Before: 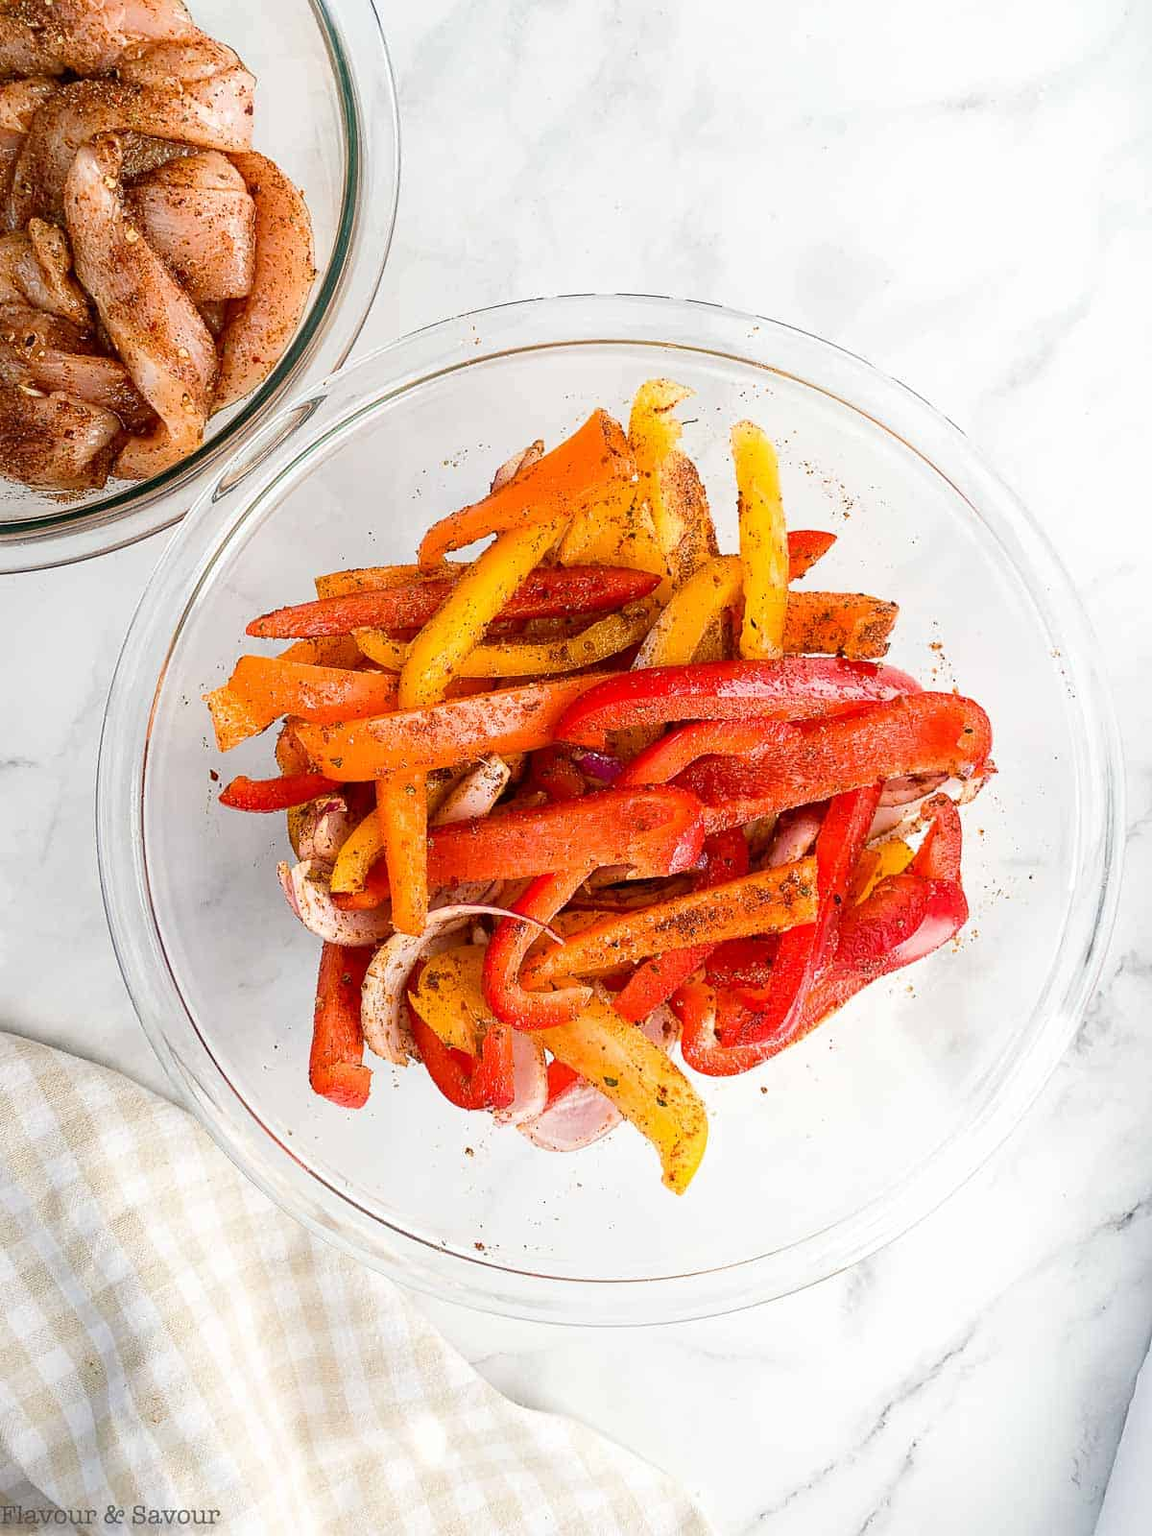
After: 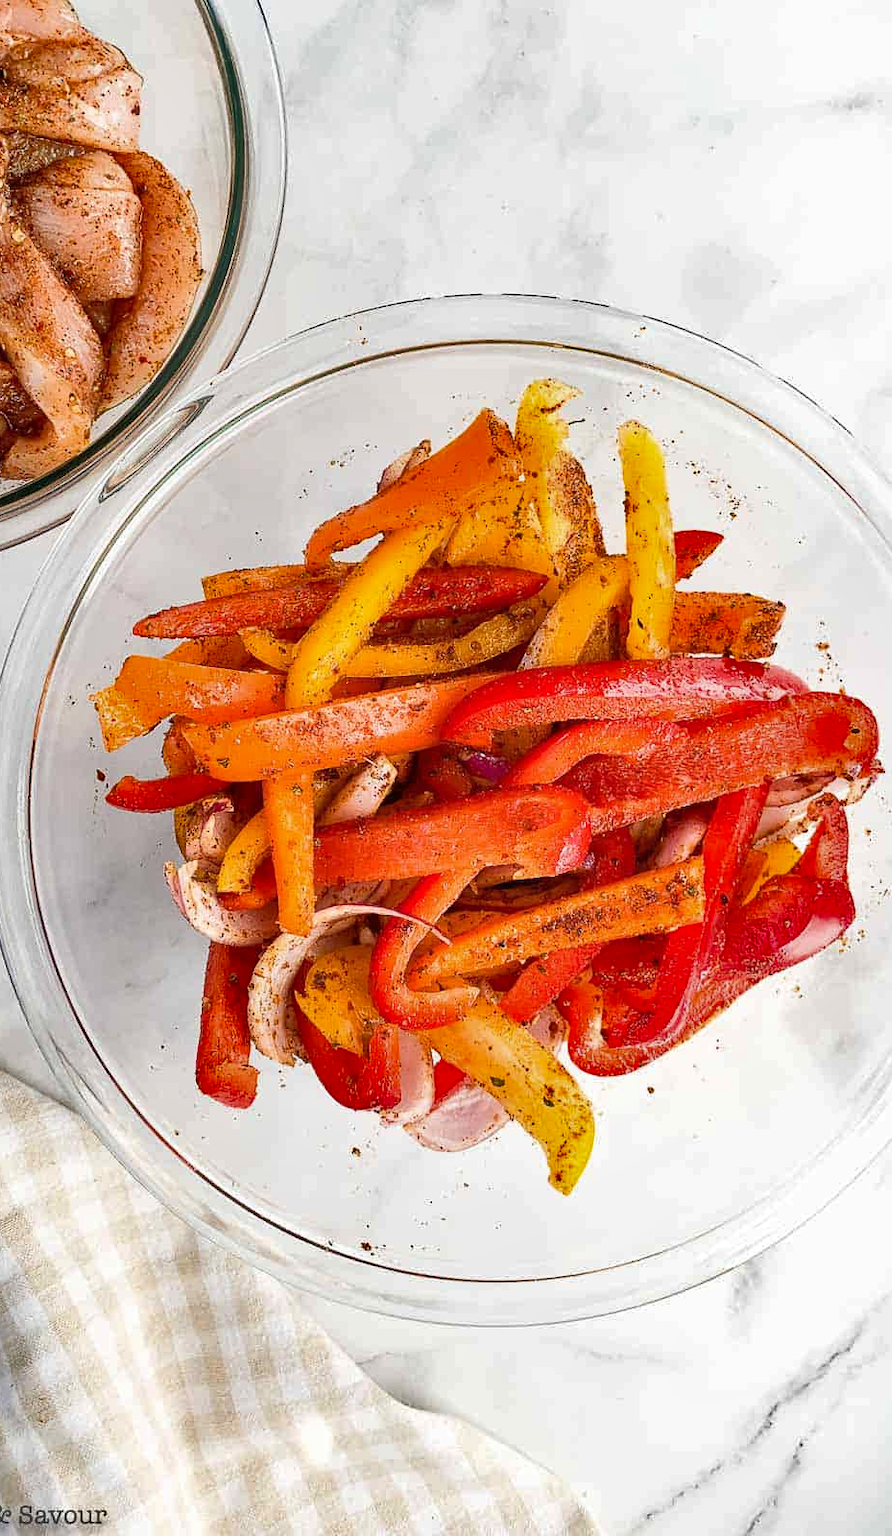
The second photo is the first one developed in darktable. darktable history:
crop: left 9.904%, right 12.544%
shadows and highlights: soften with gaussian
